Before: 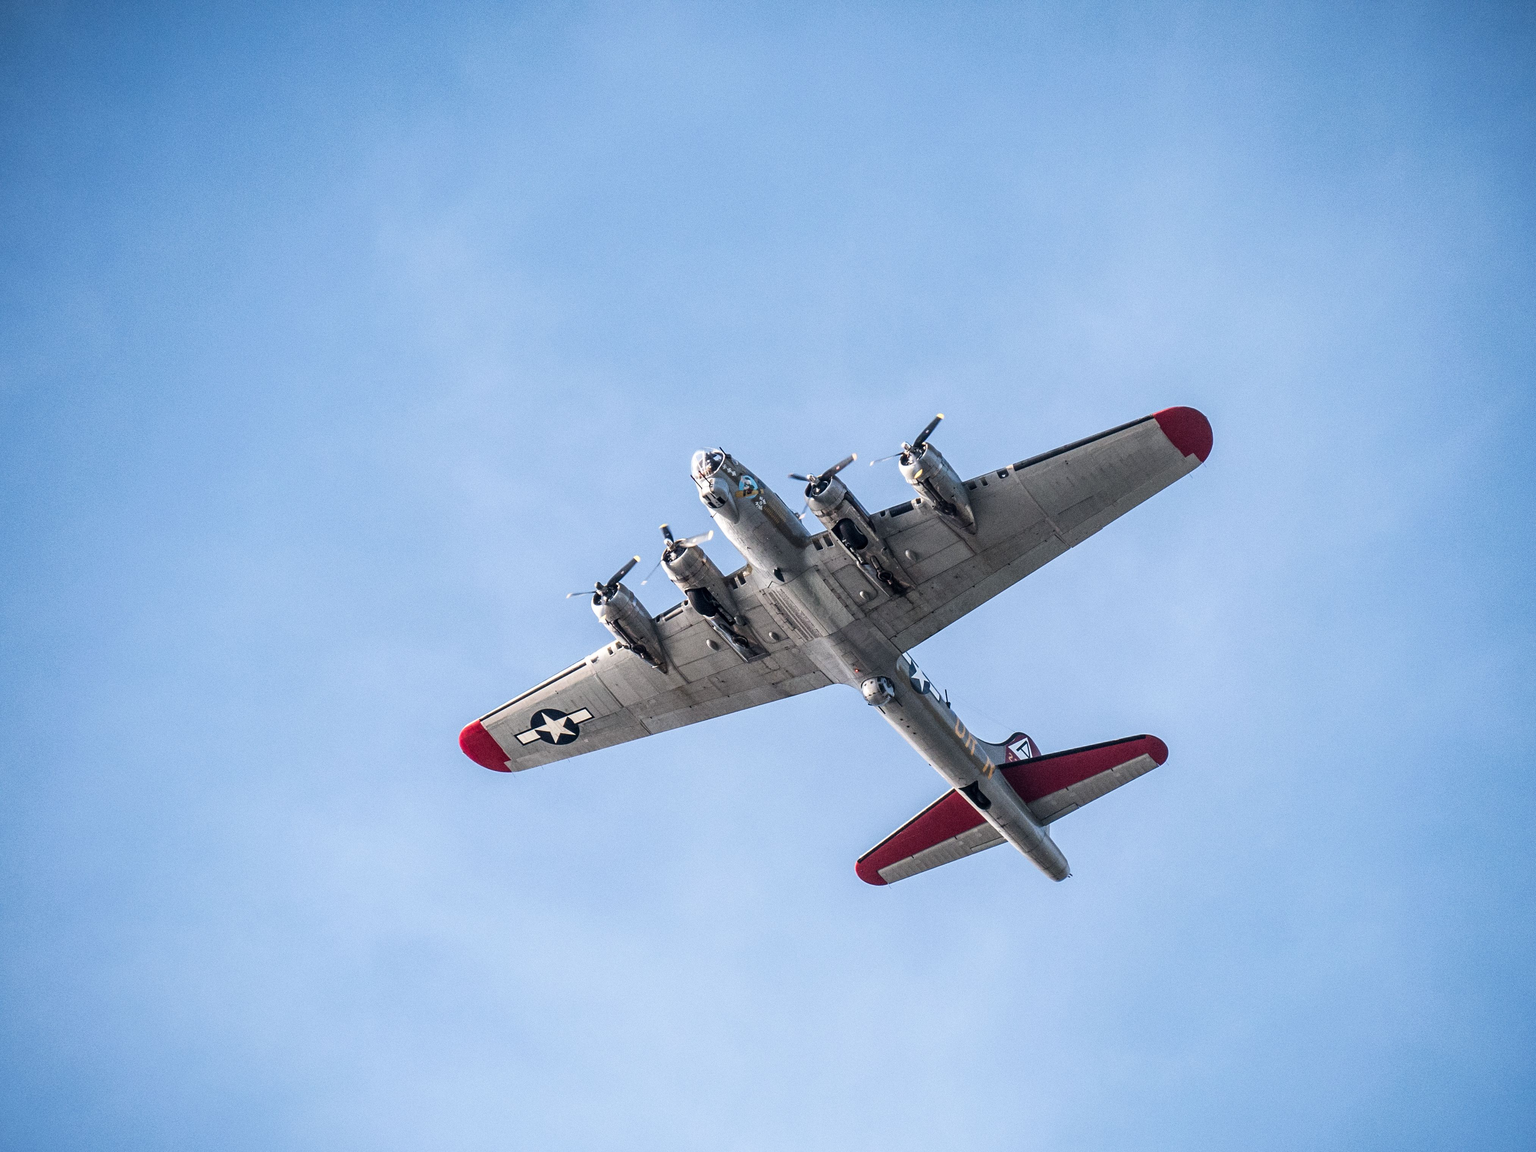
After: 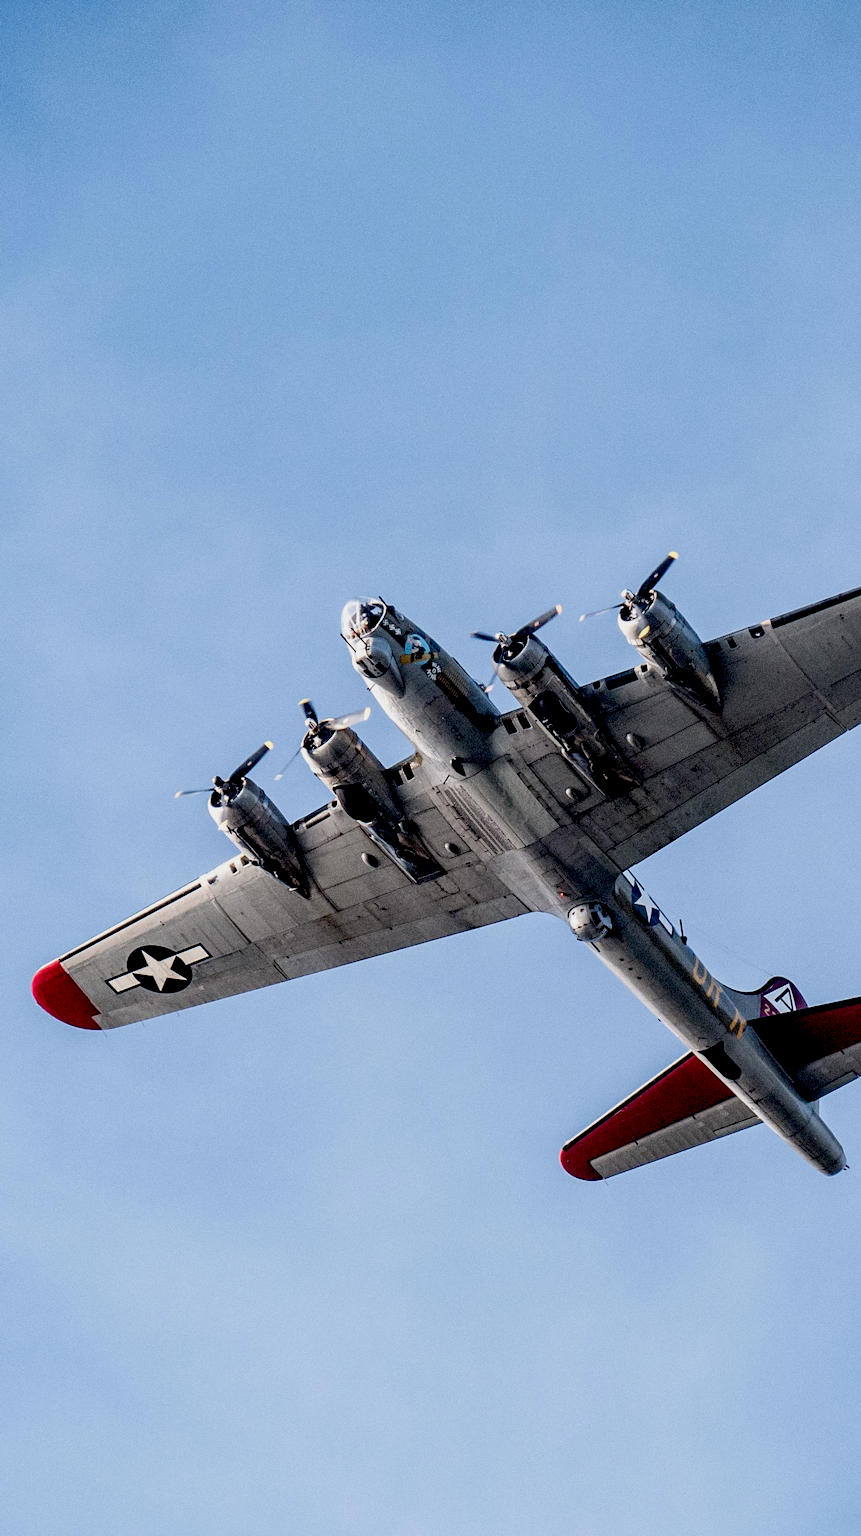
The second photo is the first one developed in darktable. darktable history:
exposure: black level correction 0.044, exposure -0.234 EV, compensate exposure bias true, compensate highlight preservation false
crop: left 28.37%, right 29.542%
